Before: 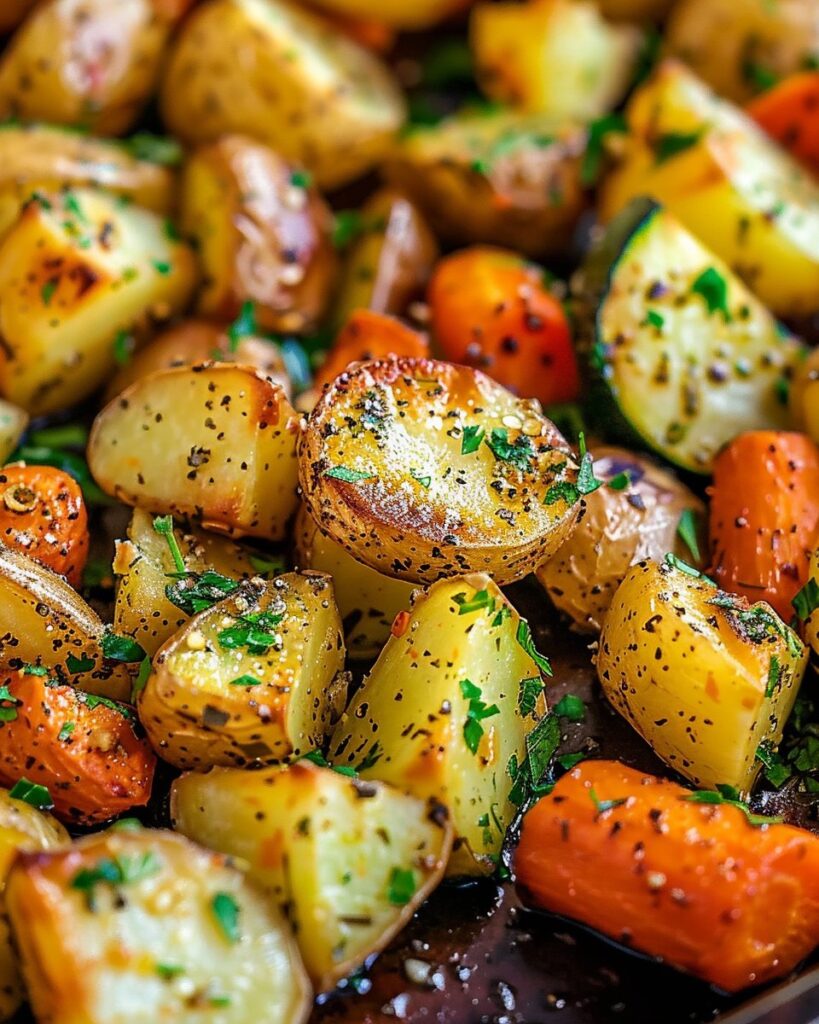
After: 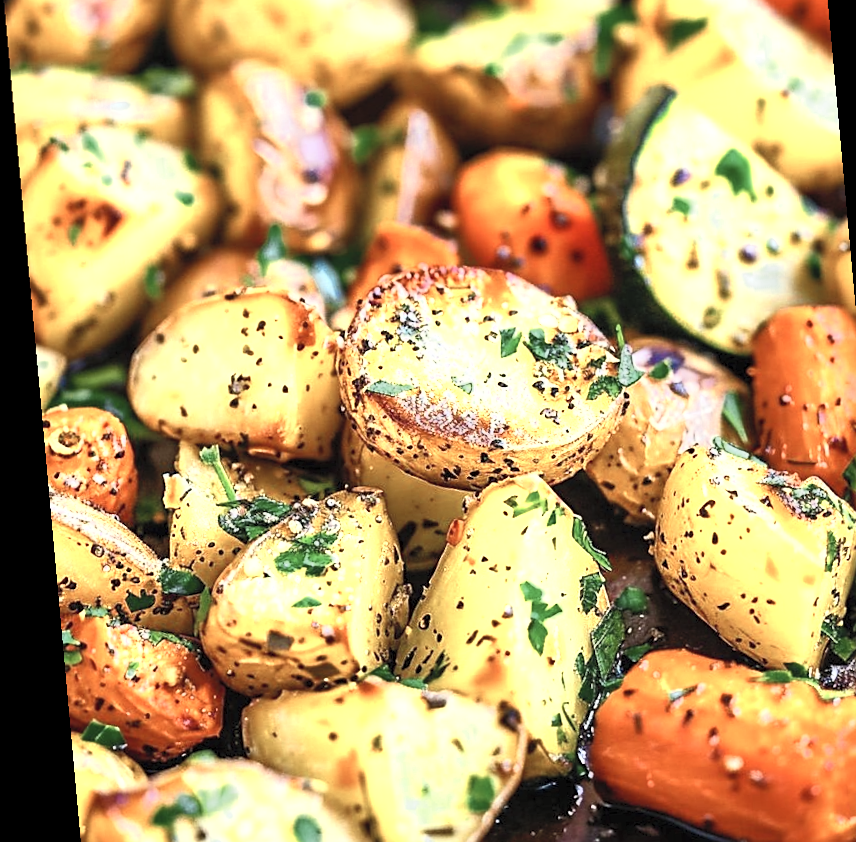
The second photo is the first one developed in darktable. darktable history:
crop and rotate: angle 0.03°, top 11.643%, right 5.651%, bottom 11.189%
sharpen: amount 0.2
rotate and perspective: rotation -5.2°, automatic cropping off
color zones: curves: ch0 [(0.004, 0.305) (0.261, 0.623) (0.389, 0.399) (0.708, 0.571) (0.947, 0.34)]; ch1 [(0.025, 0.645) (0.229, 0.584) (0.326, 0.551) (0.484, 0.262) (0.757, 0.643)]
contrast brightness saturation: contrast 0.43, brightness 0.56, saturation -0.19
